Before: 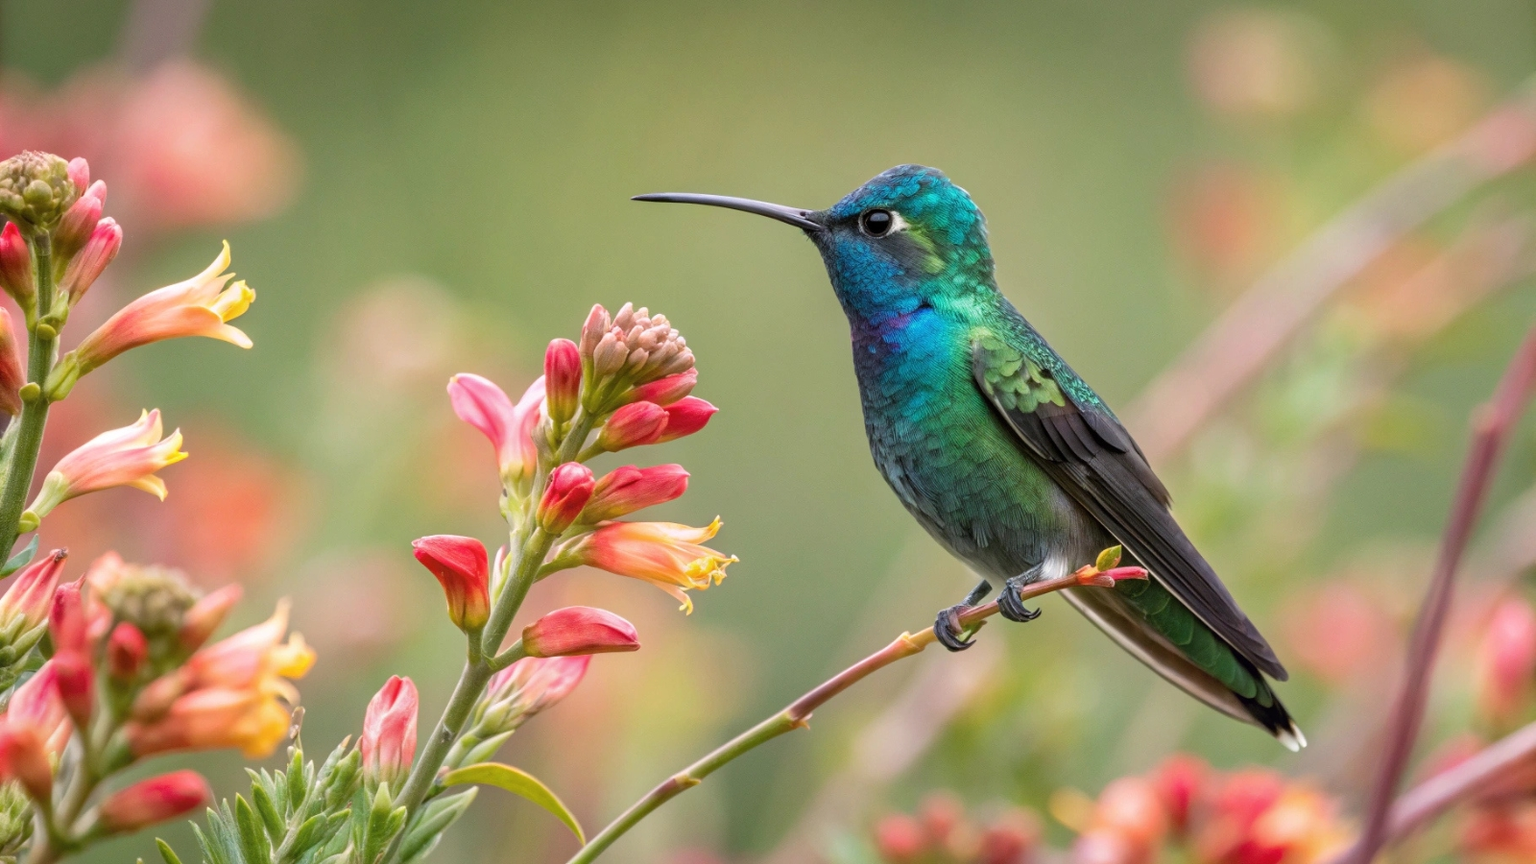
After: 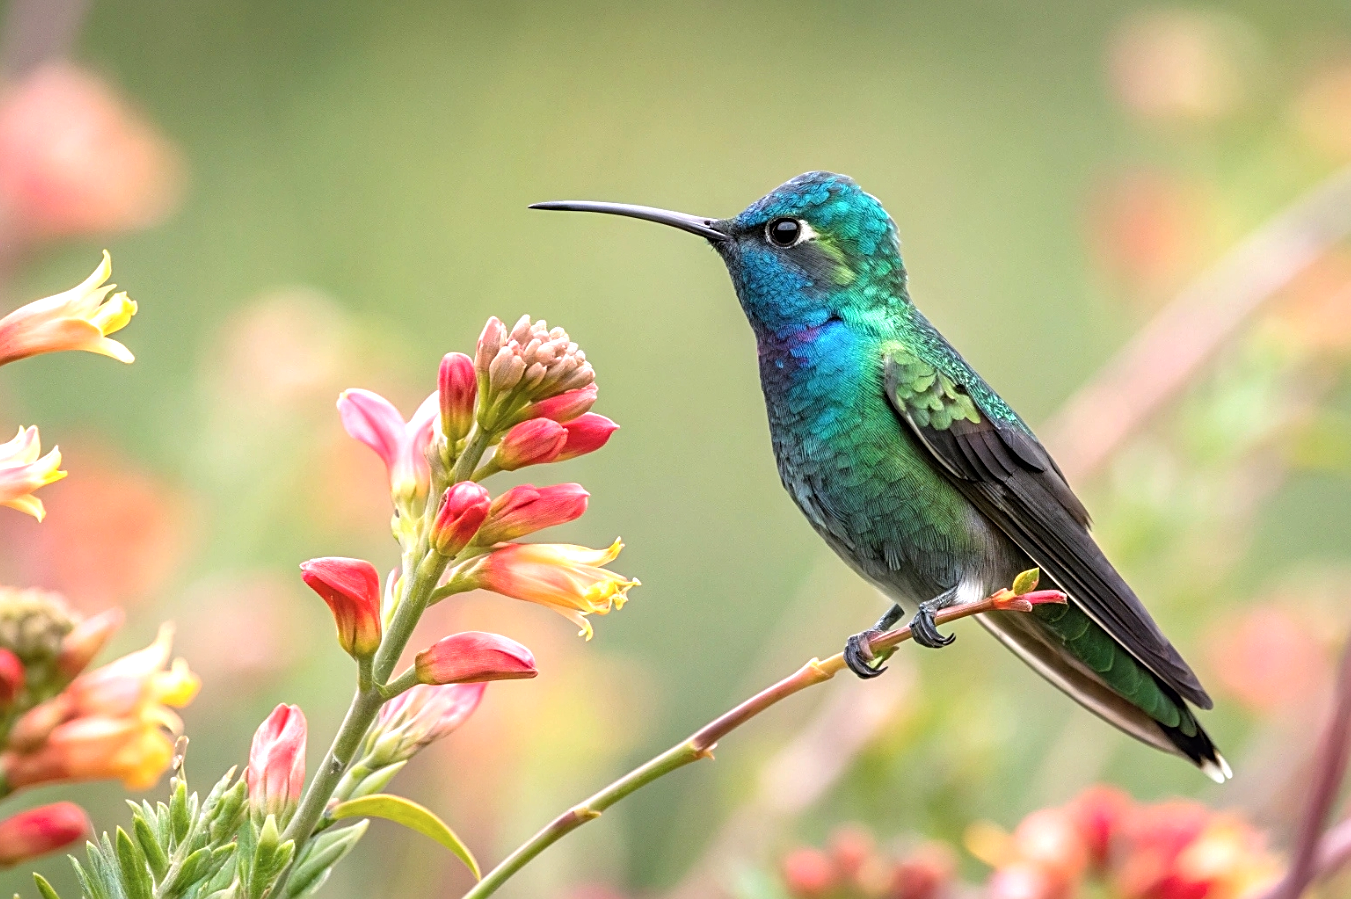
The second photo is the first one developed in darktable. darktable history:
tone equalizer: -8 EV -0.406 EV, -7 EV -0.361 EV, -6 EV -0.371 EV, -5 EV -0.234 EV, -3 EV 0.188 EV, -2 EV 0.358 EV, -1 EV 0.396 EV, +0 EV 0.421 EV
shadows and highlights: shadows -12.38, white point adjustment 4.02, highlights 28.21
crop: left 8.063%, right 7.487%
sharpen: on, module defaults
